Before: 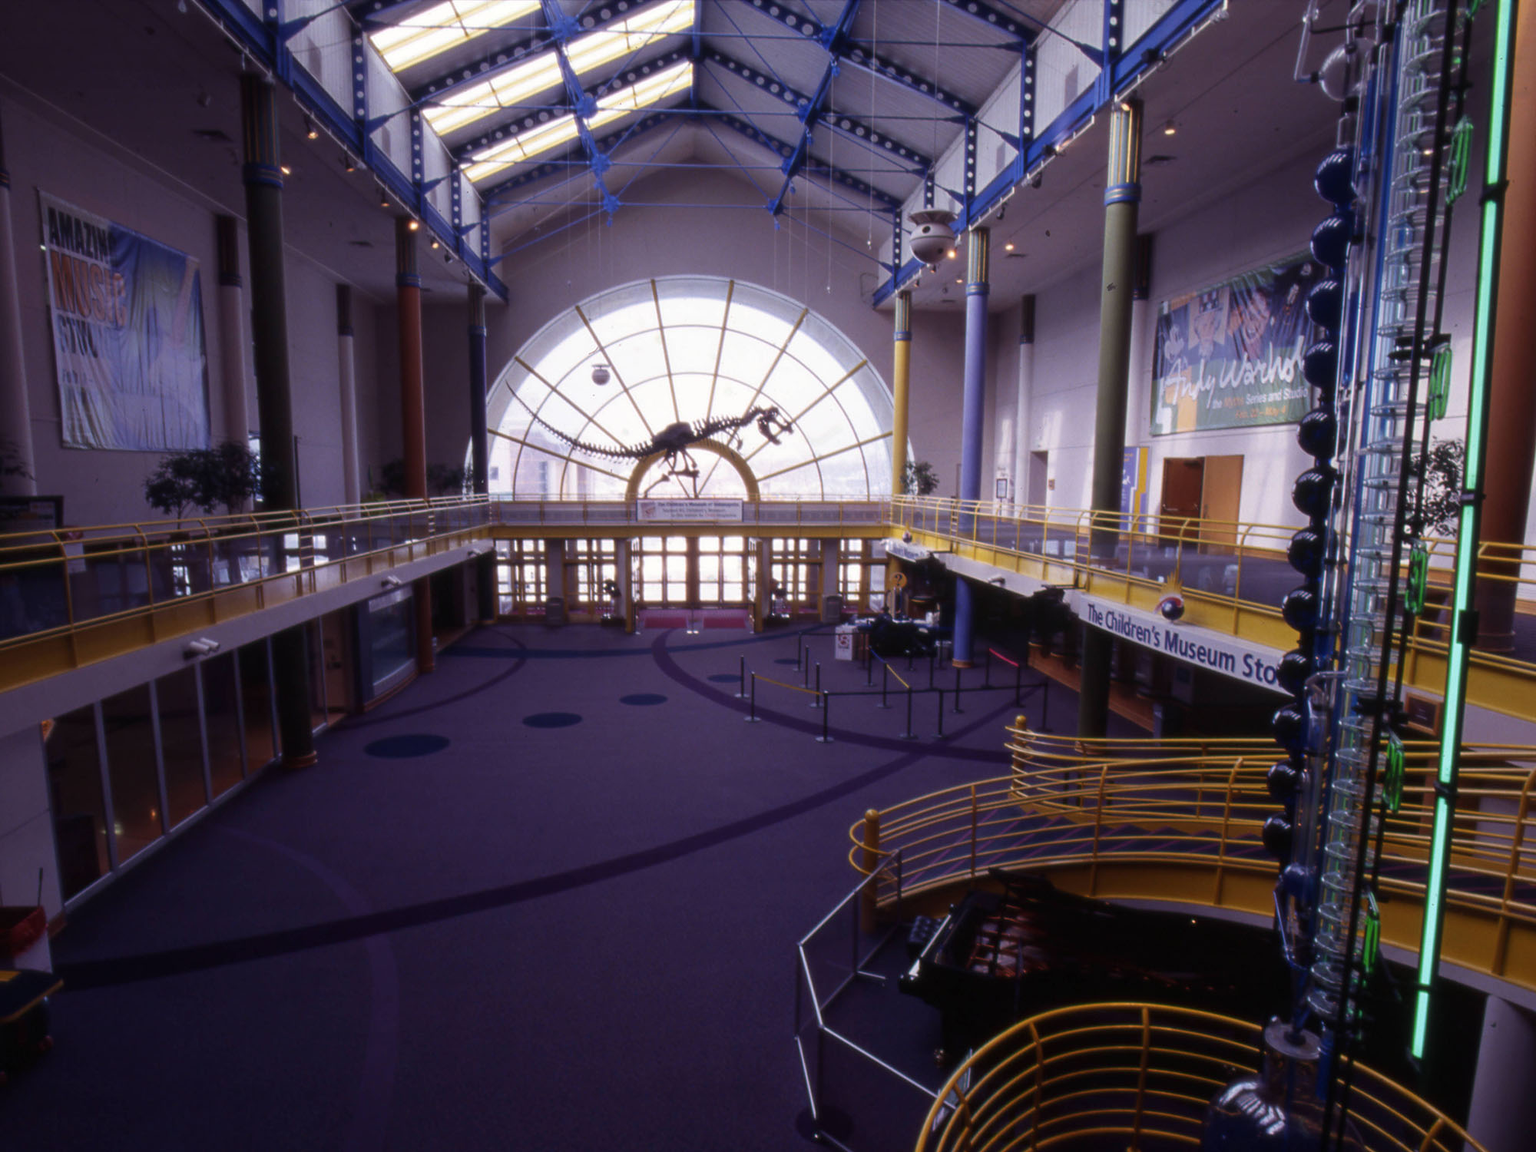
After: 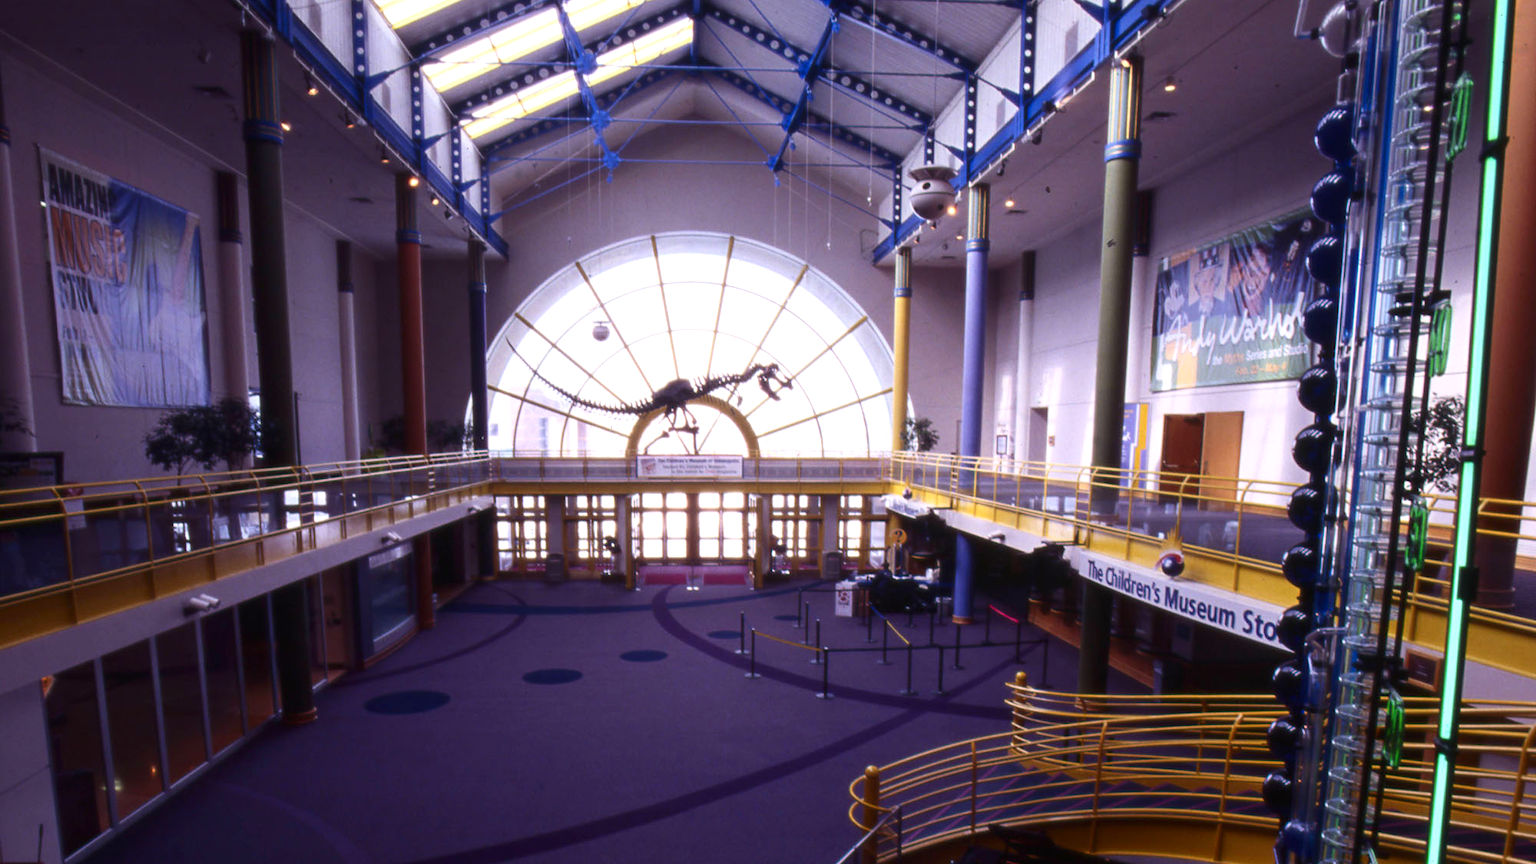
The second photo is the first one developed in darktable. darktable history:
exposure: exposure 0.6 EV, compensate highlight preservation false
crop: top 3.857%, bottom 21.132%
contrast brightness saturation: contrast 0.15, brightness -0.01, saturation 0.1
